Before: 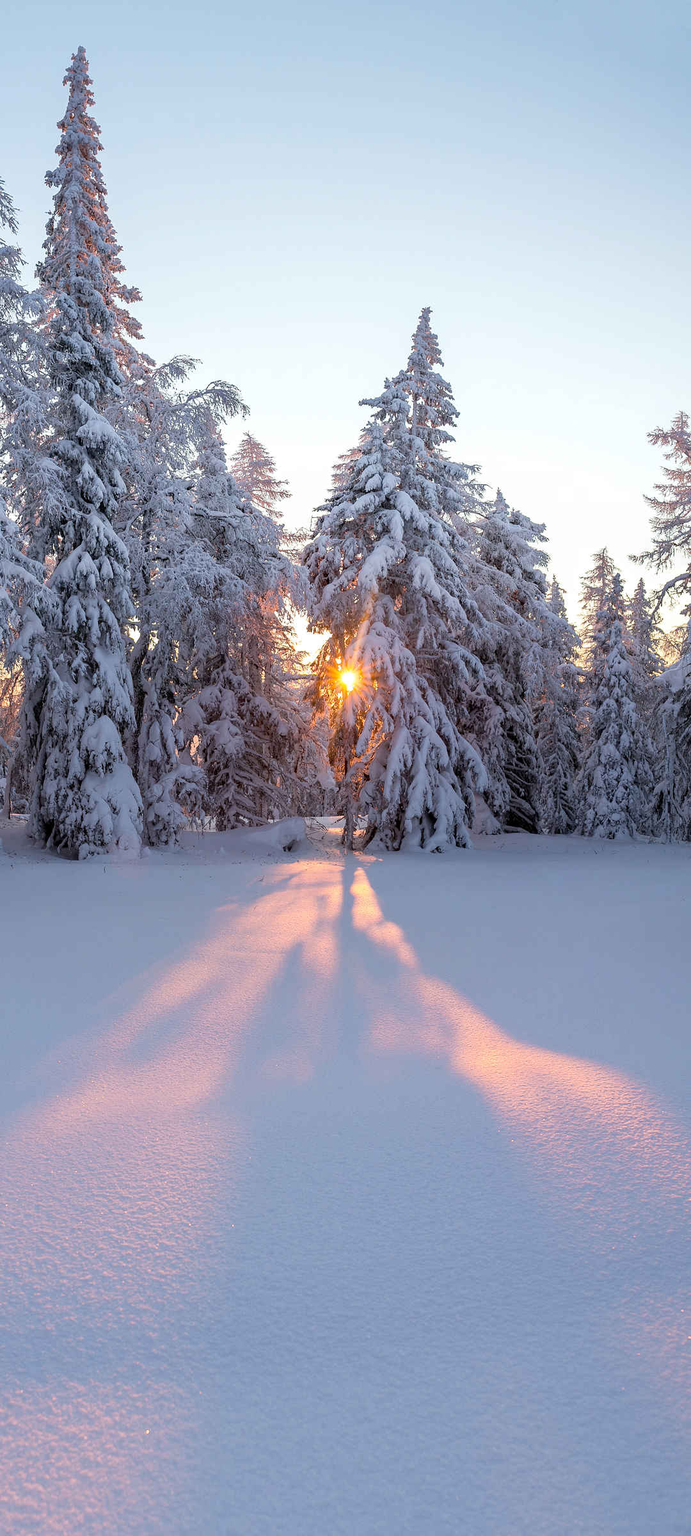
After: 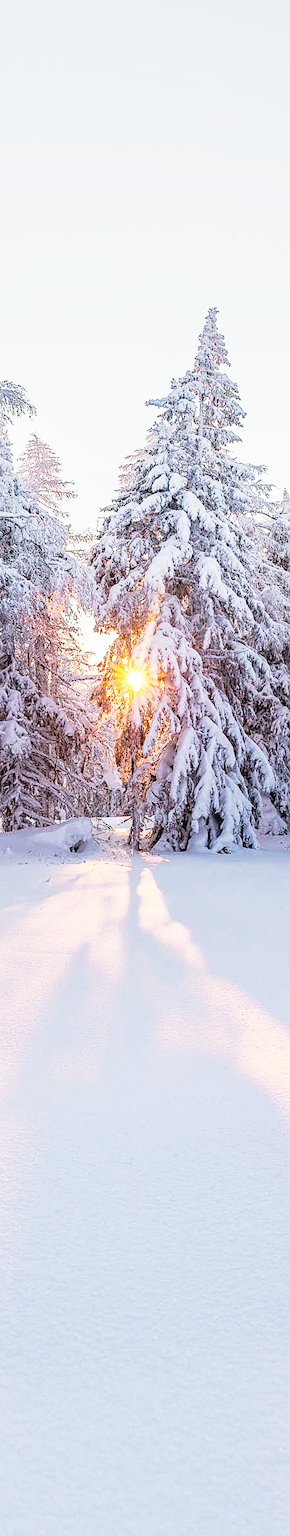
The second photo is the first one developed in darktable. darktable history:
crop: left 30.974%, right 26.923%
tone curve: curves: ch0 [(0, 0.052) (0.207, 0.35) (0.392, 0.592) (0.54, 0.803) (0.725, 0.922) (0.99, 0.974)], preserve colors none
sharpen: amount 0.558
local contrast: on, module defaults
exposure: exposure 0.074 EV, compensate exposure bias true, compensate highlight preservation false
